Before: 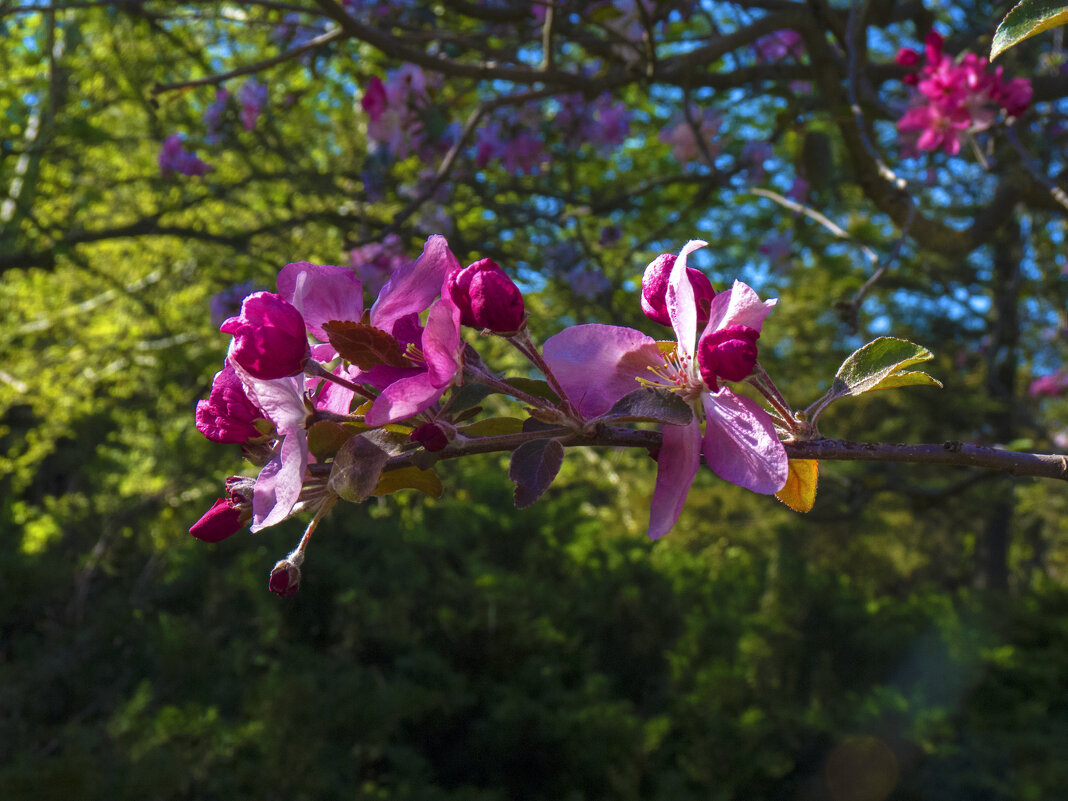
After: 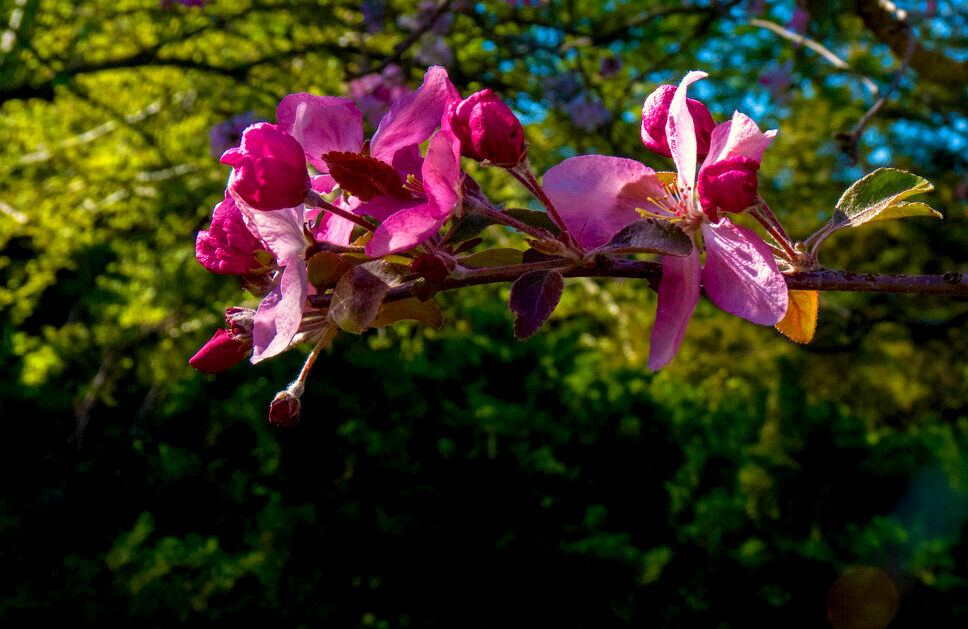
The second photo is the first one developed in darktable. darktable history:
exposure: black level correction 0.01, exposure 0.015 EV, compensate highlight preservation false
crop: top 21.099%, right 9.358%, bottom 0.325%
color calibration: x 0.33, y 0.343, temperature 5635.54 K
